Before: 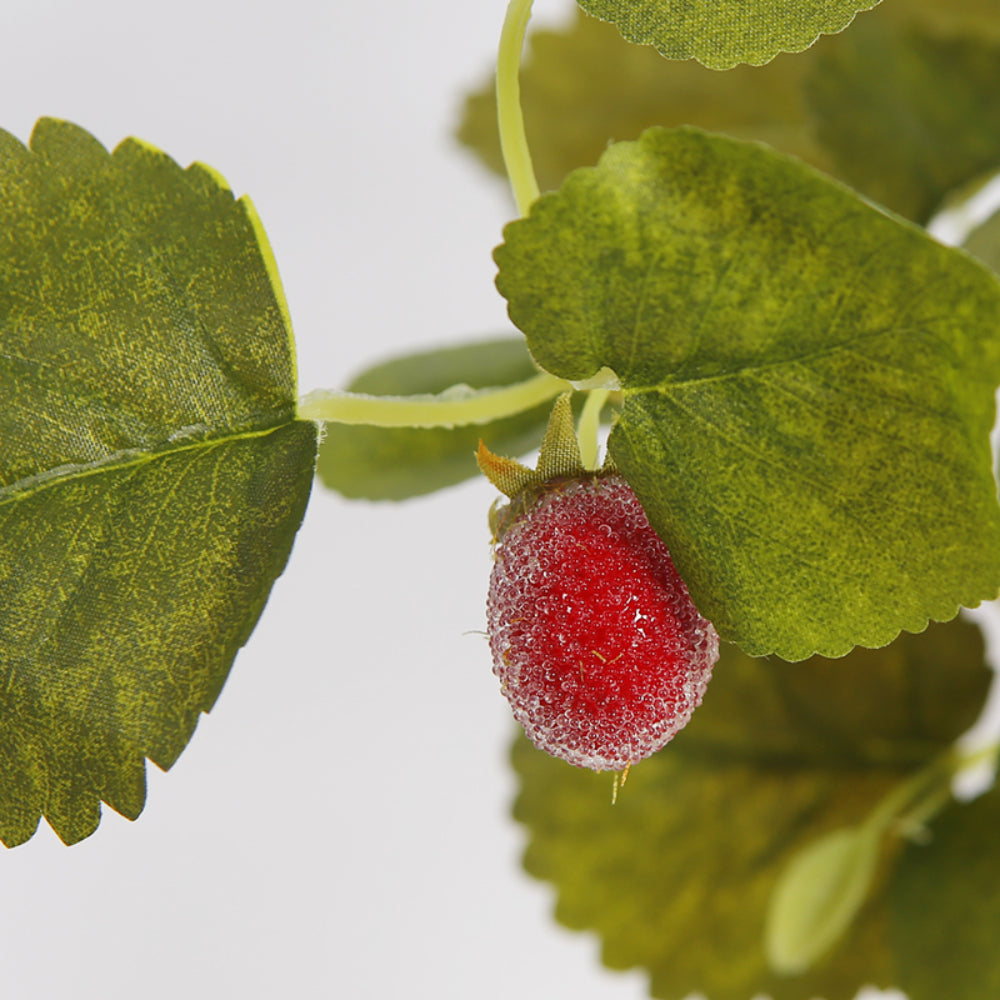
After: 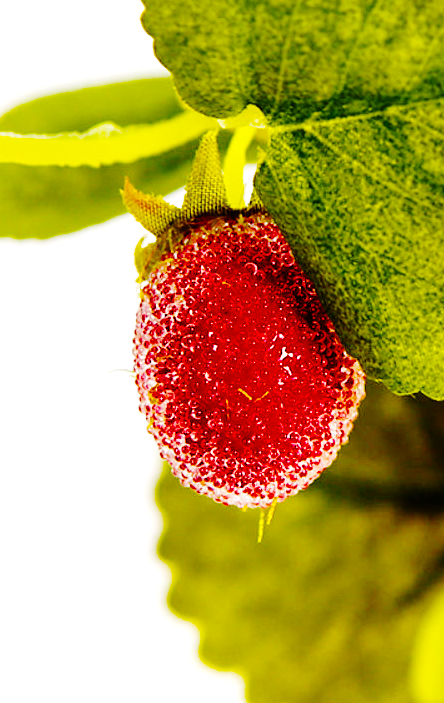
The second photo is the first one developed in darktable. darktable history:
levels: mode automatic, black 0.023%, white 99.97%, levels [0.062, 0.494, 0.925]
base curve: curves: ch0 [(0, 0) (0.036, 0.01) (0.123, 0.254) (0.258, 0.504) (0.507, 0.748) (1, 1)], preserve colors none
crop: left 35.432%, top 26.233%, right 20.145%, bottom 3.432%
color balance rgb: linear chroma grading › shadows -40%, linear chroma grading › highlights 40%, linear chroma grading › global chroma 45%, linear chroma grading › mid-tones -30%, perceptual saturation grading › global saturation 55%, perceptual saturation grading › highlights -50%, perceptual saturation grading › mid-tones 40%, perceptual saturation grading › shadows 30%, perceptual brilliance grading › global brilliance 20%, perceptual brilliance grading › shadows -40%, global vibrance 35%
